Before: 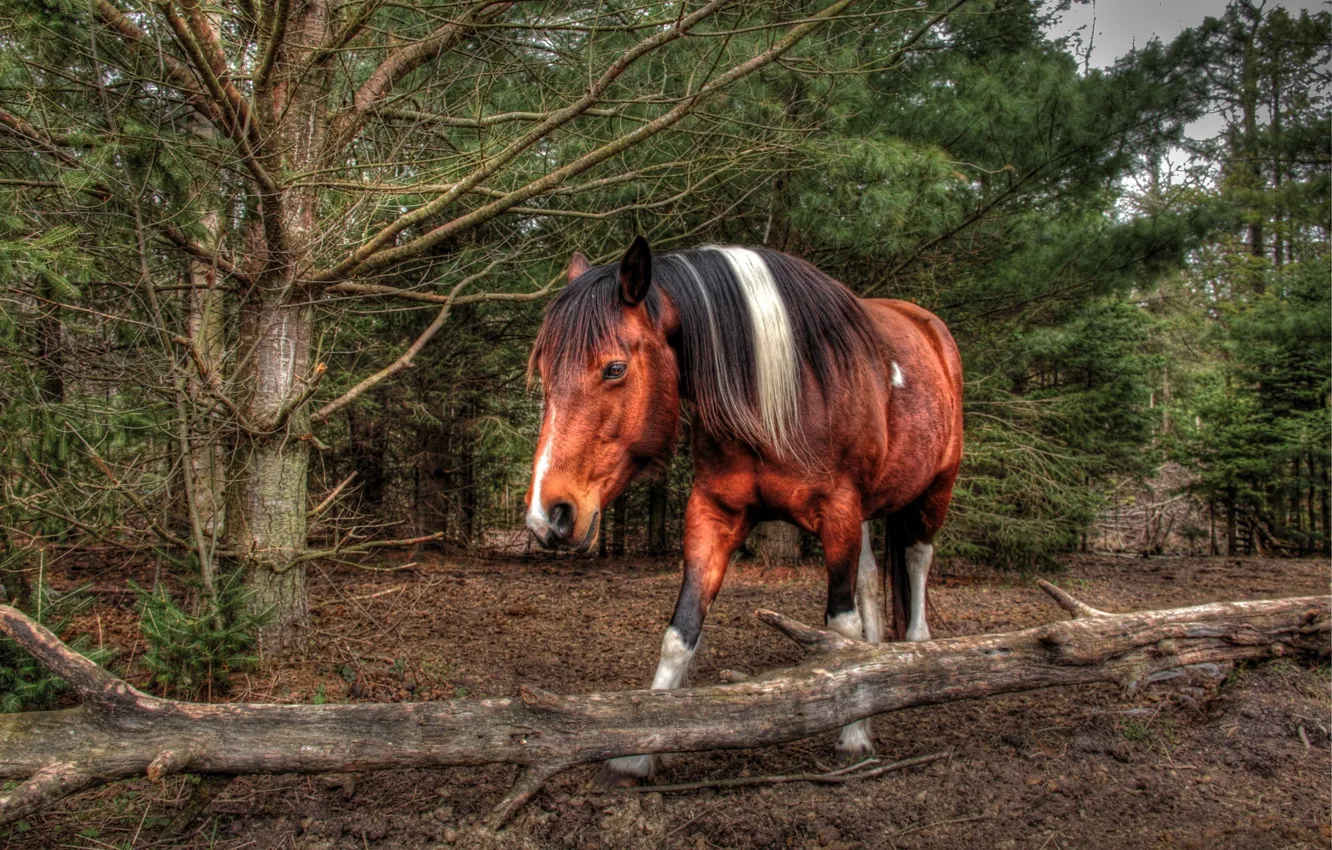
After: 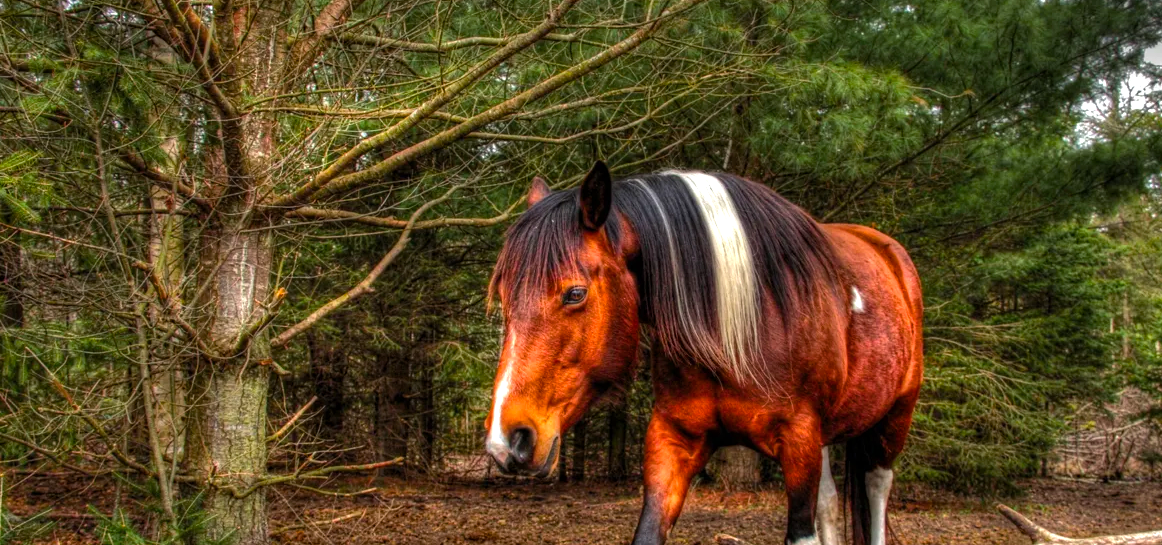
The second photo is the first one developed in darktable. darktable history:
color balance rgb: perceptual saturation grading › global saturation 30.091%, perceptual brilliance grading › highlights 10.234%, perceptual brilliance grading › mid-tones 4.515%, global vibrance 20%
crop: left 3.062%, top 8.863%, right 9.651%, bottom 26.977%
